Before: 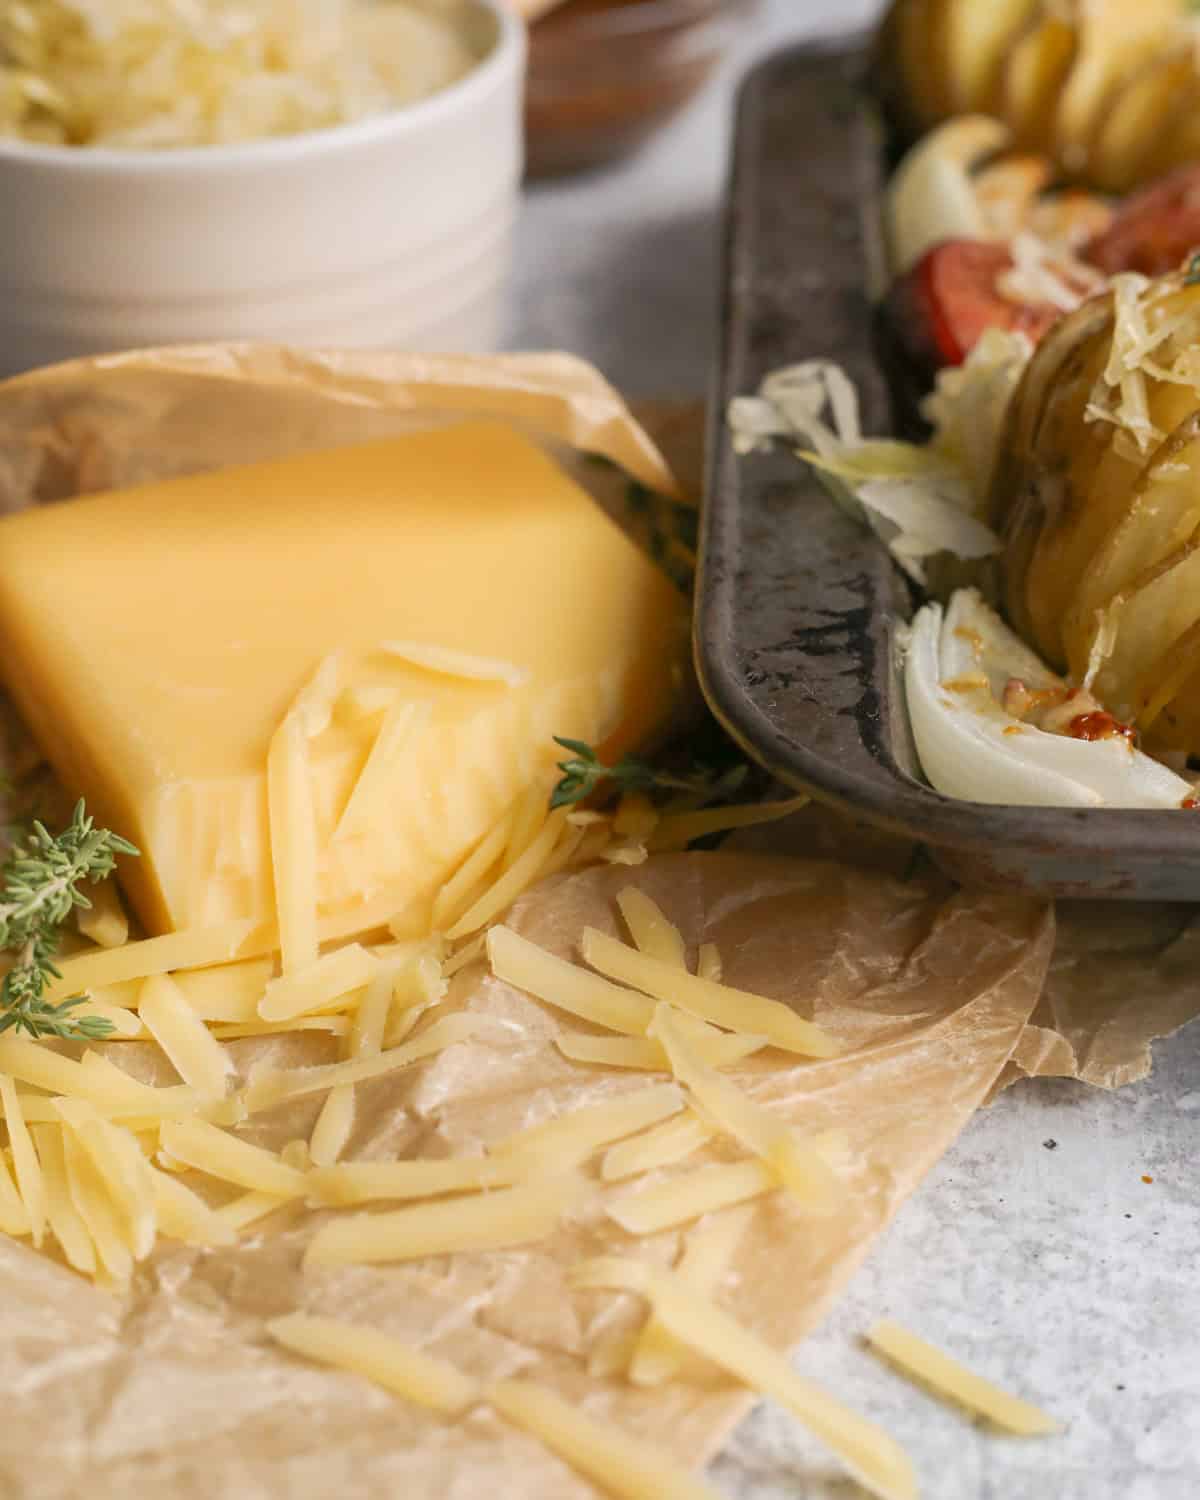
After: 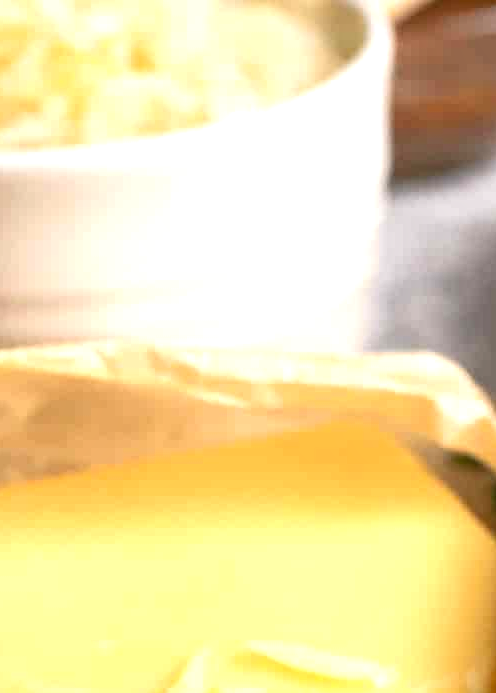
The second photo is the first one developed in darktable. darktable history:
crop and rotate: left 11.152%, top 0.054%, right 47.489%, bottom 53.693%
local contrast: detail 130%
exposure: black level correction 0, exposure 0.892 EV, compensate exposure bias true, compensate highlight preservation false
